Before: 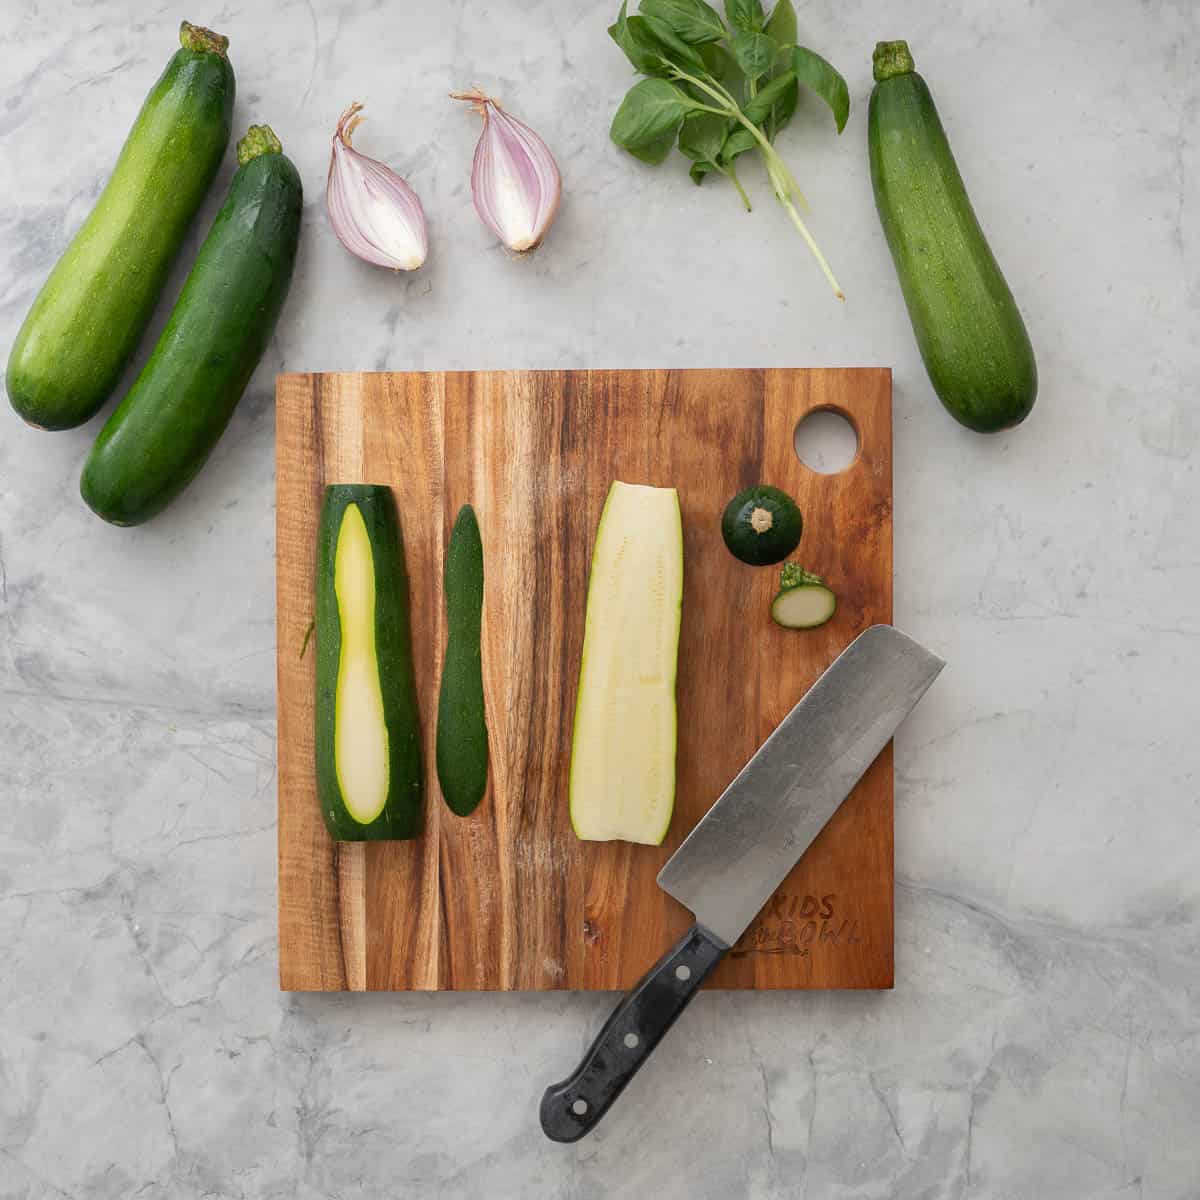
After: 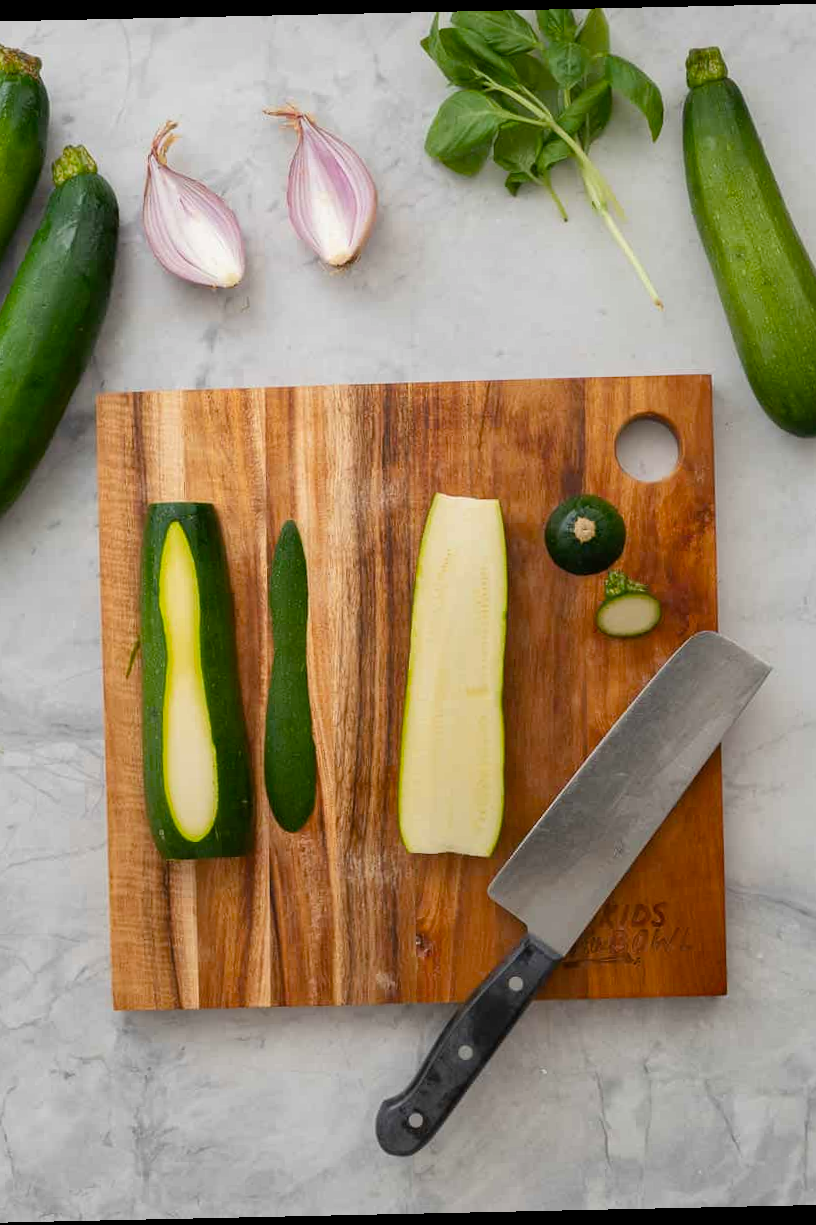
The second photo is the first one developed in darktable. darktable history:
crop: left 15.419%, right 17.914%
rotate and perspective: rotation -1.24°, automatic cropping off
color balance rgb: linear chroma grading › shadows -8%, linear chroma grading › global chroma 10%, perceptual saturation grading › global saturation 2%, perceptual saturation grading › highlights -2%, perceptual saturation grading › mid-tones 4%, perceptual saturation grading › shadows 8%, perceptual brilliance grading › global brilliance 2%, perceptual brilliance grading › highlights -4%, global vibrance 16%, saturation formula JzAzBz (2021)
